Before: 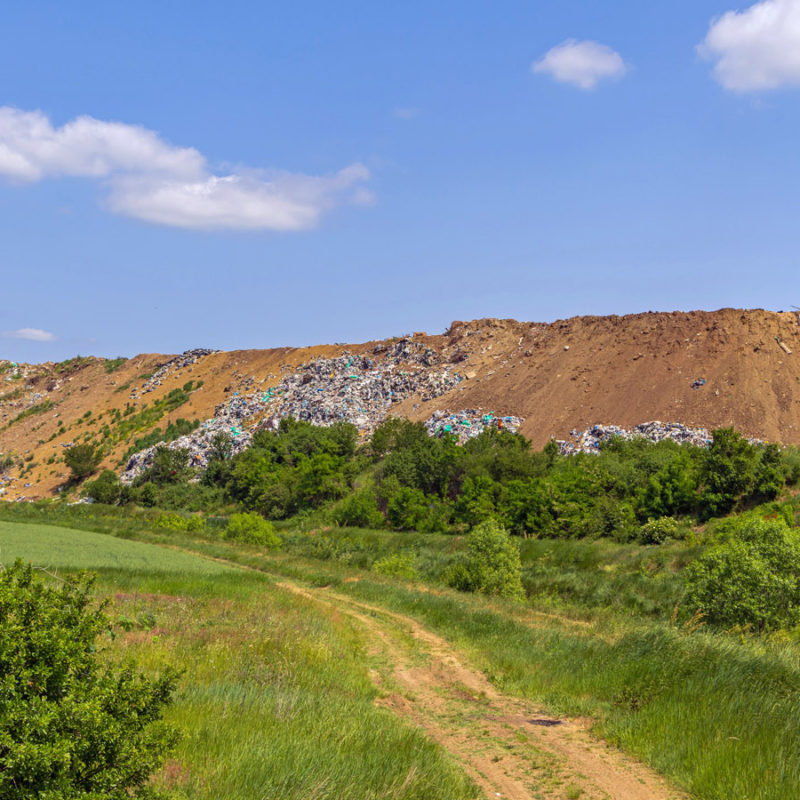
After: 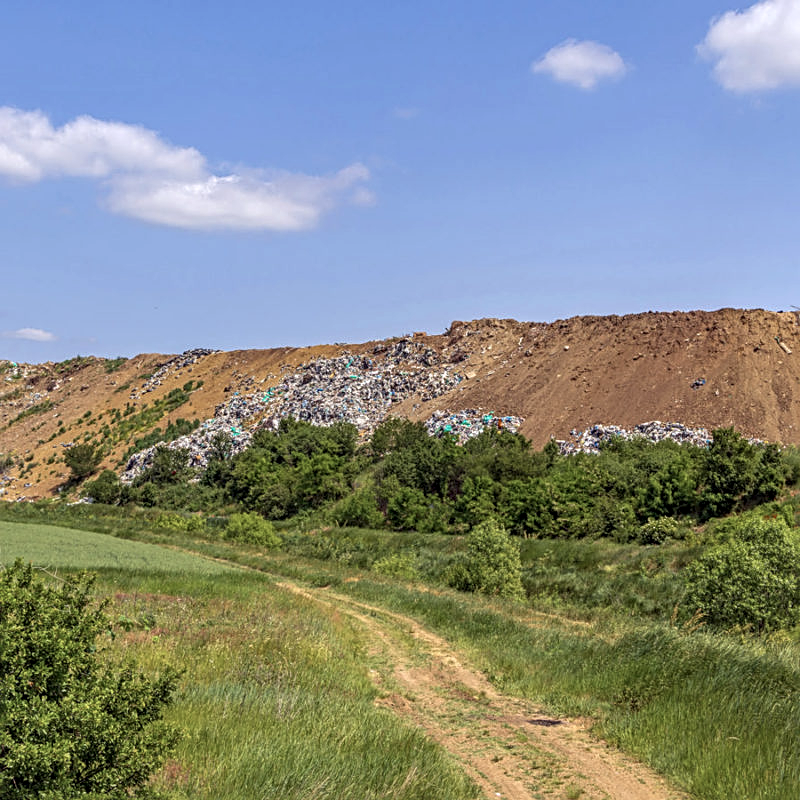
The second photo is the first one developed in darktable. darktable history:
local contrast: on, module defaults
color zones: curves: ch0 [(0, 0.5) (0.143, 0.5) (0.286, 0.5) (0.429, 0.504) (0.571, 0.5) (0.714, 0.509) (0.857, 0.5) (1, 0.5)]; ch1 [(0, 0.425) (0.143, 0.425) (0.286, 0.375) (0.429, 0.405) (0.571, 0.5) (0.714, 0.47) (0.857, 0.425) (1, 0.435)]; ch2 [(0, 0.5) (0.143, 0.5) (0.286, 0.5) (0.429, 0.517) (0.571, 0.5) (0.714, 0.51) (0.857, 0.5) (1, 0.5)]
sharpen: on, module defaults
